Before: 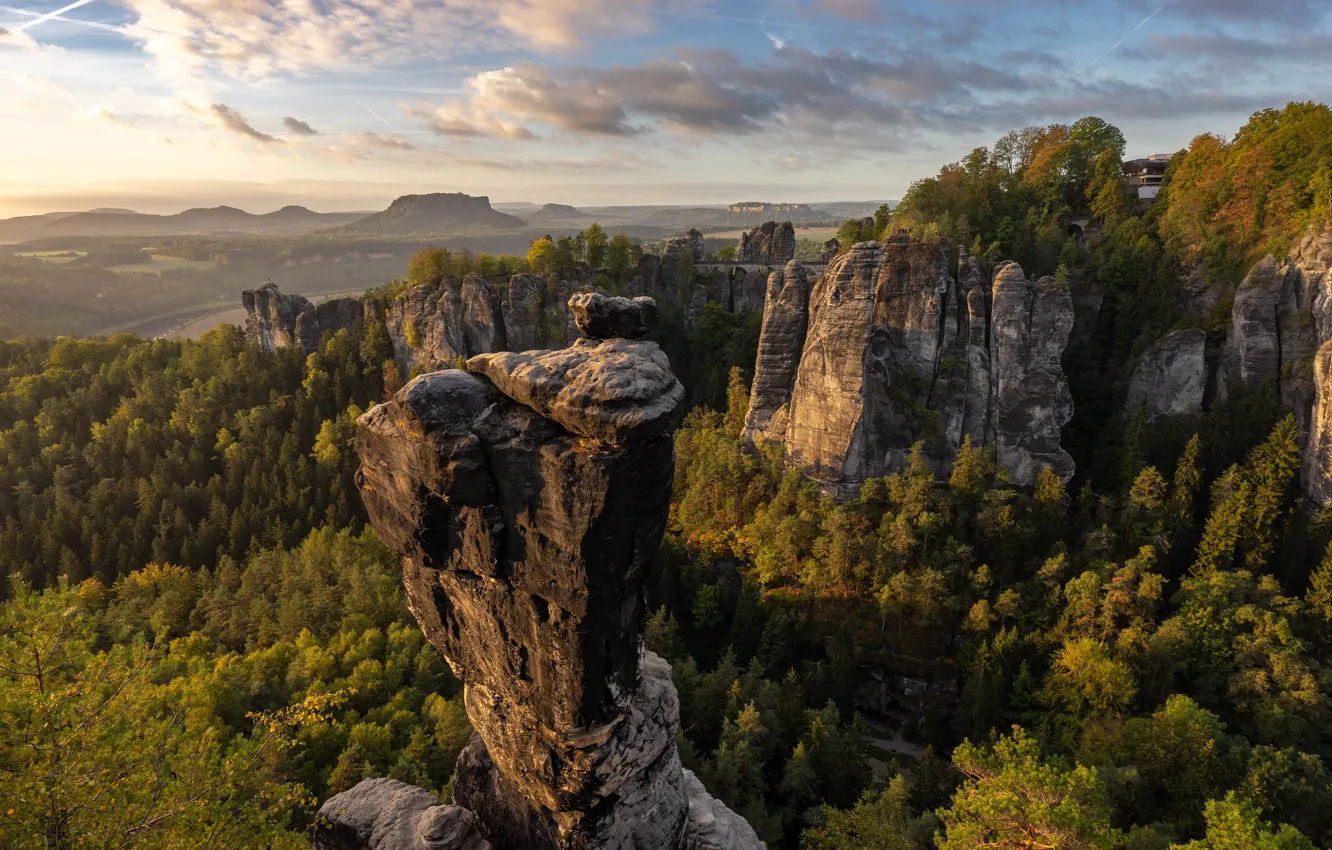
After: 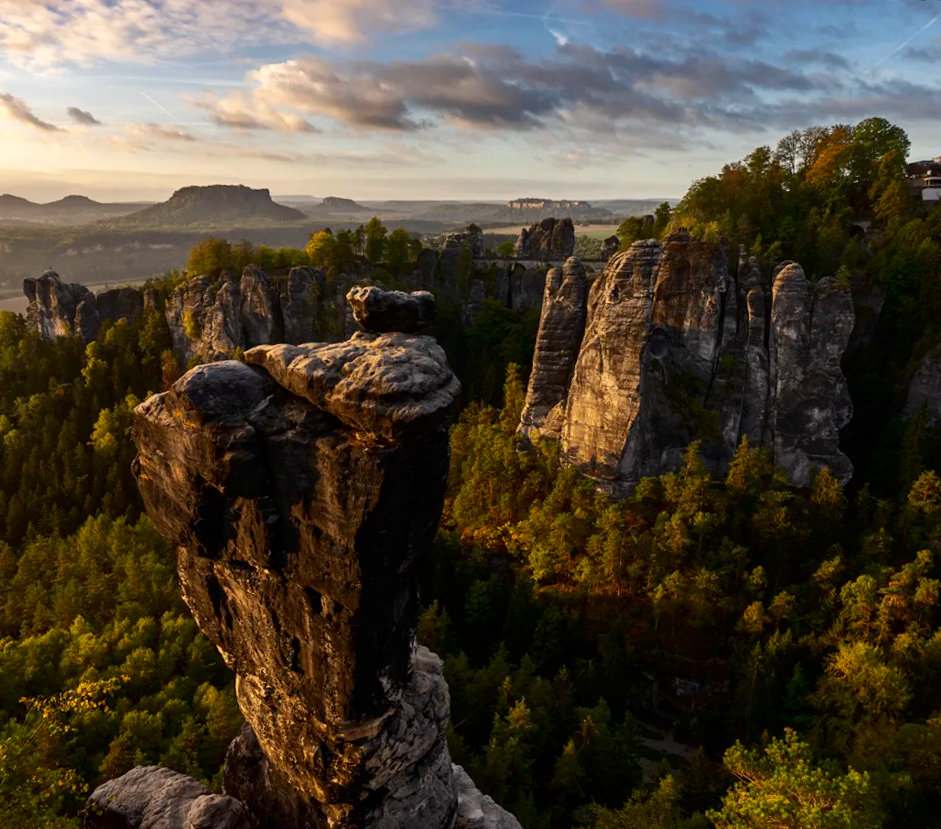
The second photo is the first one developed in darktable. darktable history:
rotate and perspective: rotation -2.22°, lens shift (horizontal) -0.022, automatic cropping off
contrast brightness saturation: contrast 0.19, brightness -0.11, saturation 0.21
crop and rotate: angle -3.27°, left 14.277%, top 0.028%, right 10.766%, bottom 0.028%
